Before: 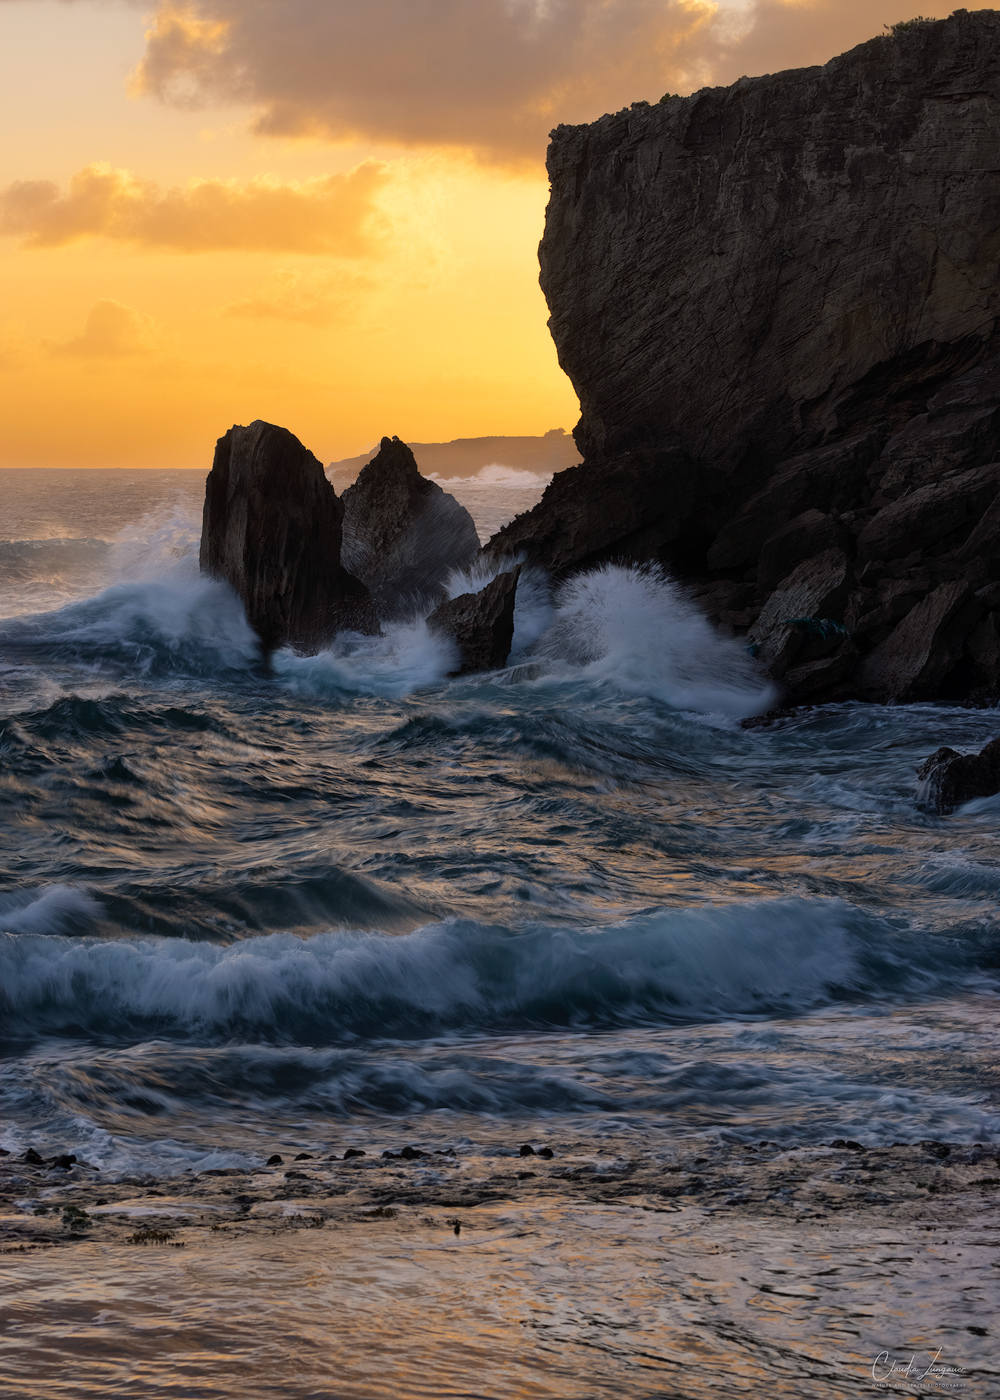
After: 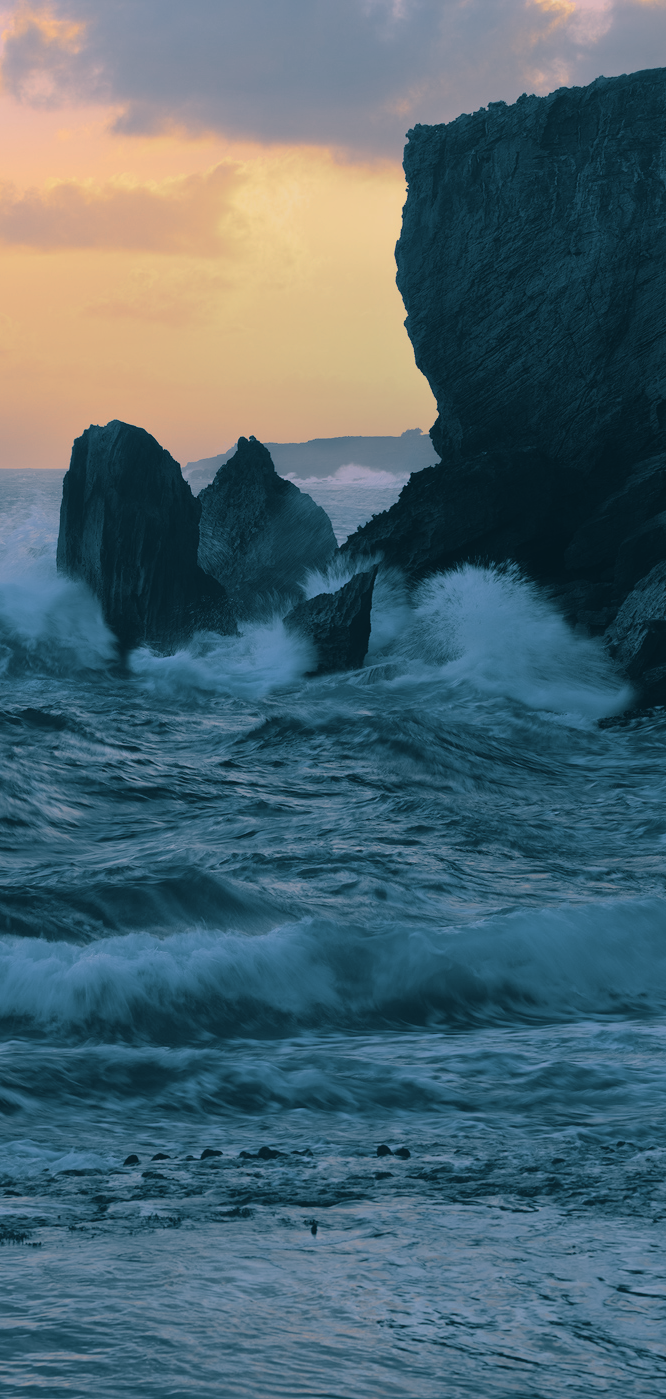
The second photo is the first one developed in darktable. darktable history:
split-toning: shadows › hue 212.4°, balance -70
contrast brightness saturation: saturation -0.05
crop and rotate: left 14.385%, right 18.948%
white balance: red 1.042, blue 1.17
shadows and highlights: shadows 37.27, highlights -28.18, soften with gaussian
local contrast: detail 70%
